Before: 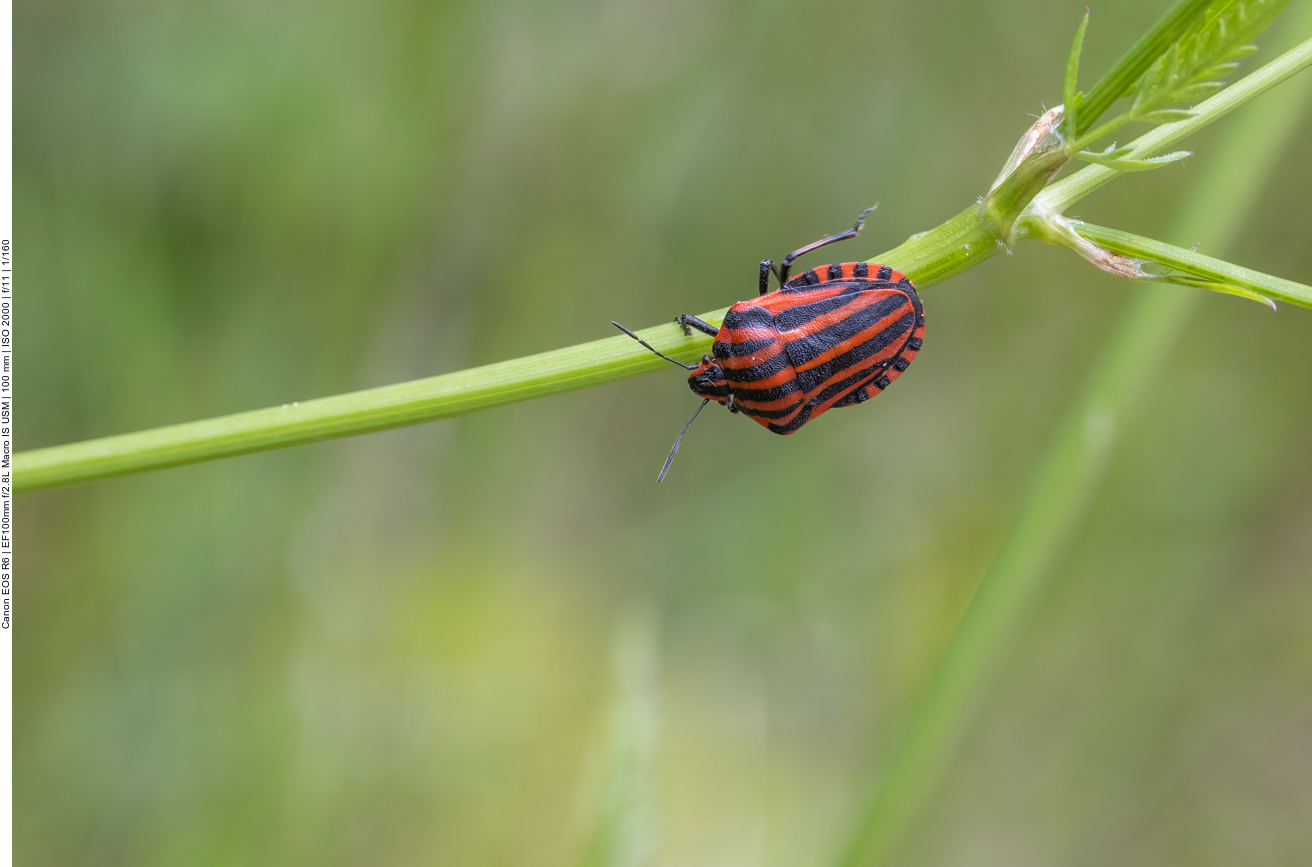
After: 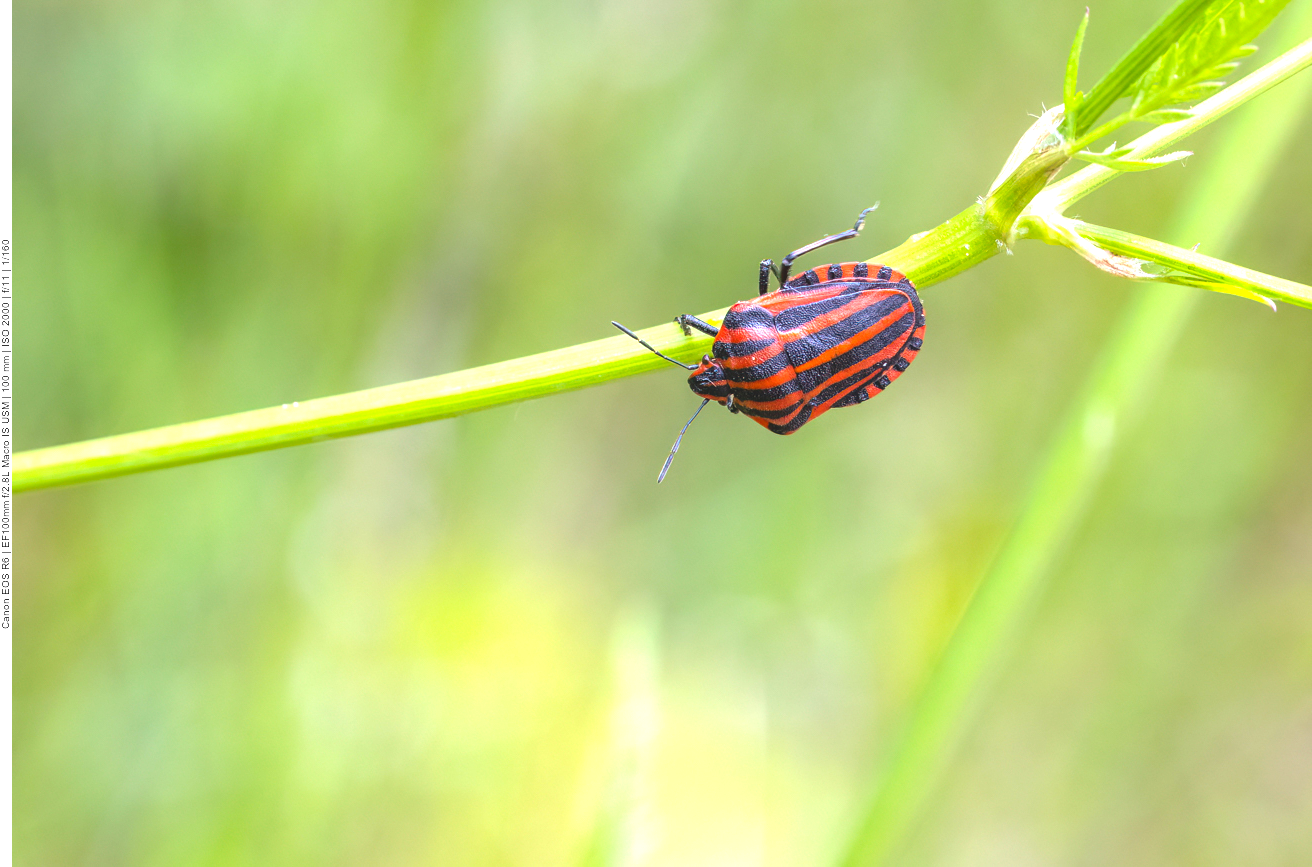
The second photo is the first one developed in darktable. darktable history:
color balance rgb: highlights gain › luminance 14.686%, perceptual saturation grading › global saturation 19.545%, global vibrance 6.128%
exposure: black level correction -0.005, exposure 1.004 EV, compensate highlight preservation false
